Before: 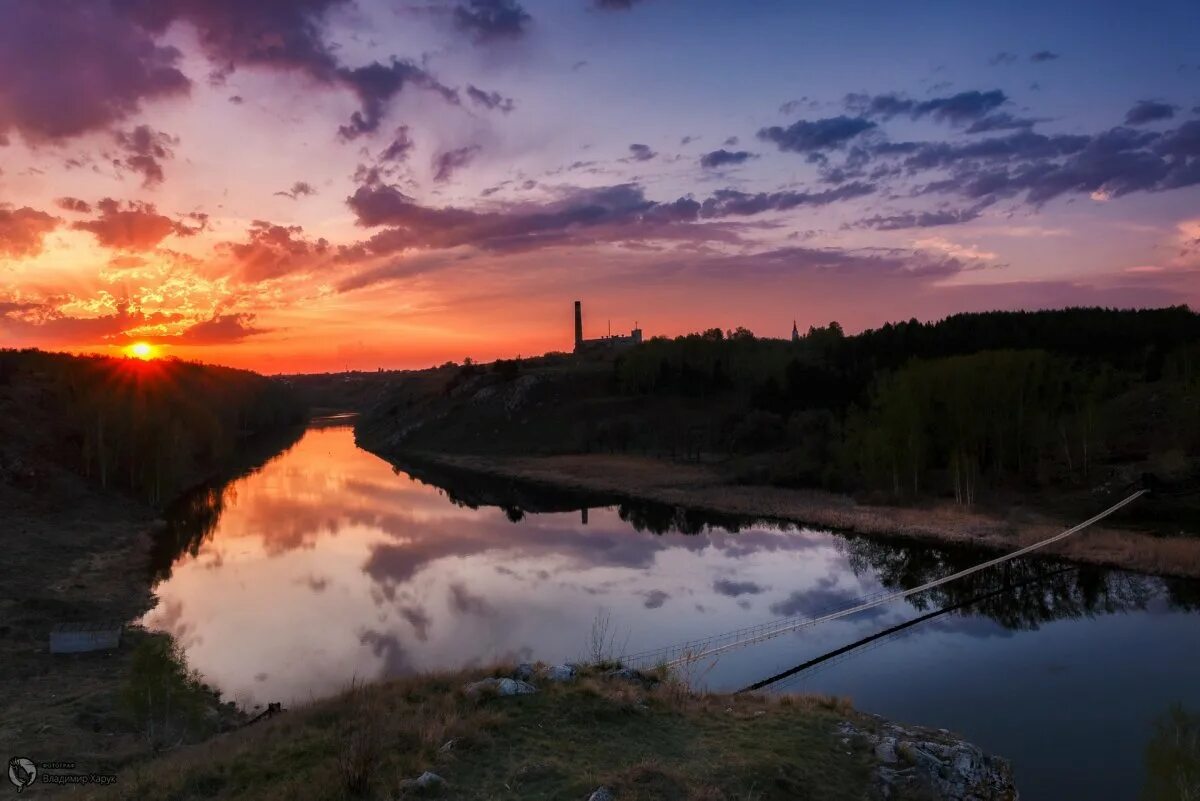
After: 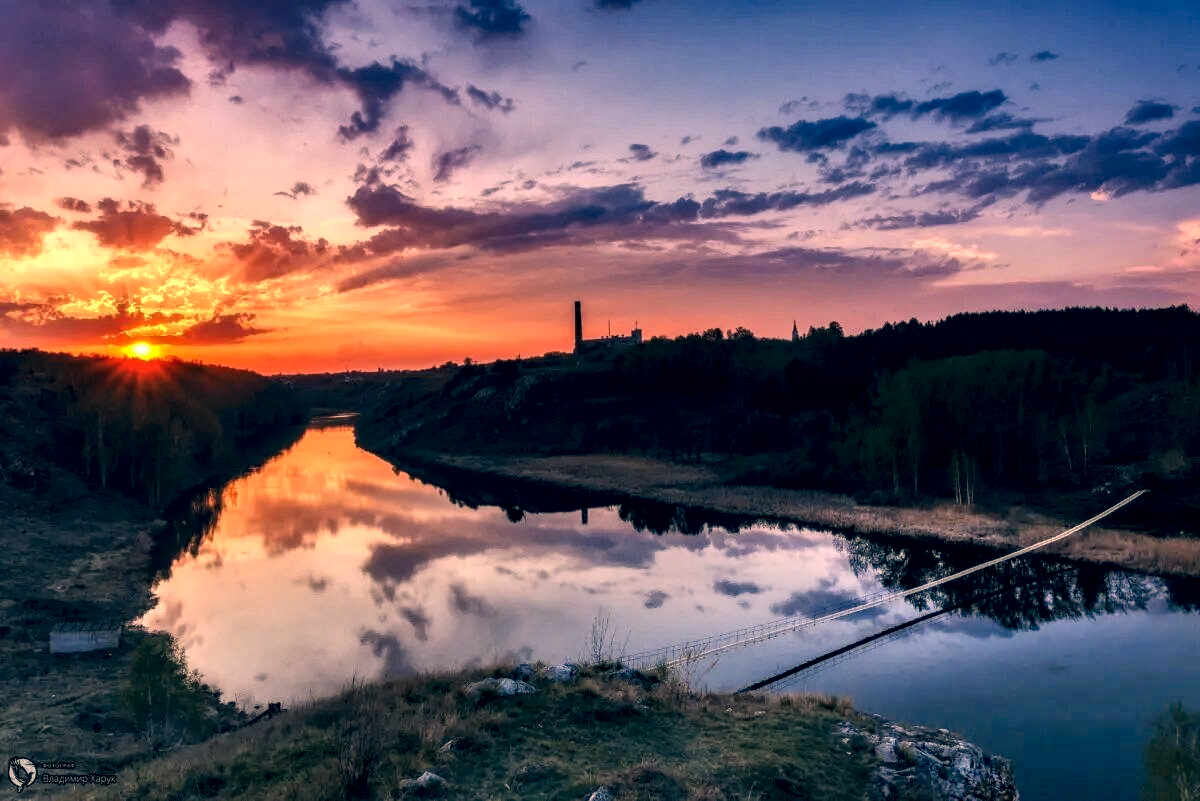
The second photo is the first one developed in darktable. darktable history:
color correction: highlights a* 10.32, highlights b* 14.66, shadows a* -9.59, shadows b* -15.02
shadows and highlights: low approximation 0.01, soften with gaussian
local contrast: highlights 65%, shadows 54%, detail 169%, midtone range 0.514
